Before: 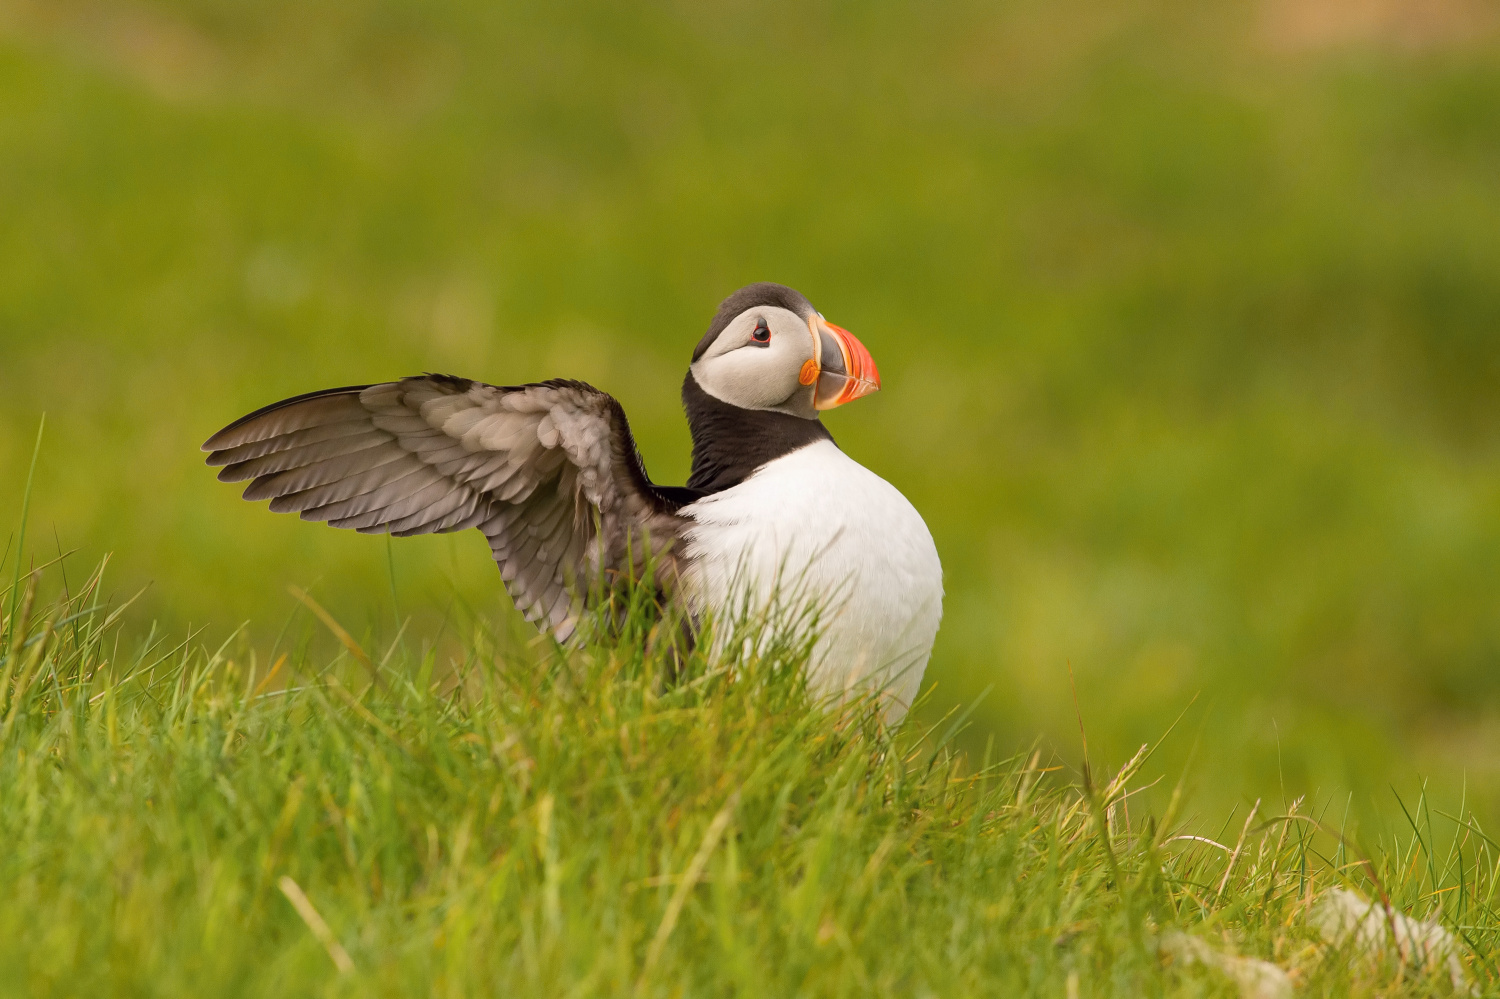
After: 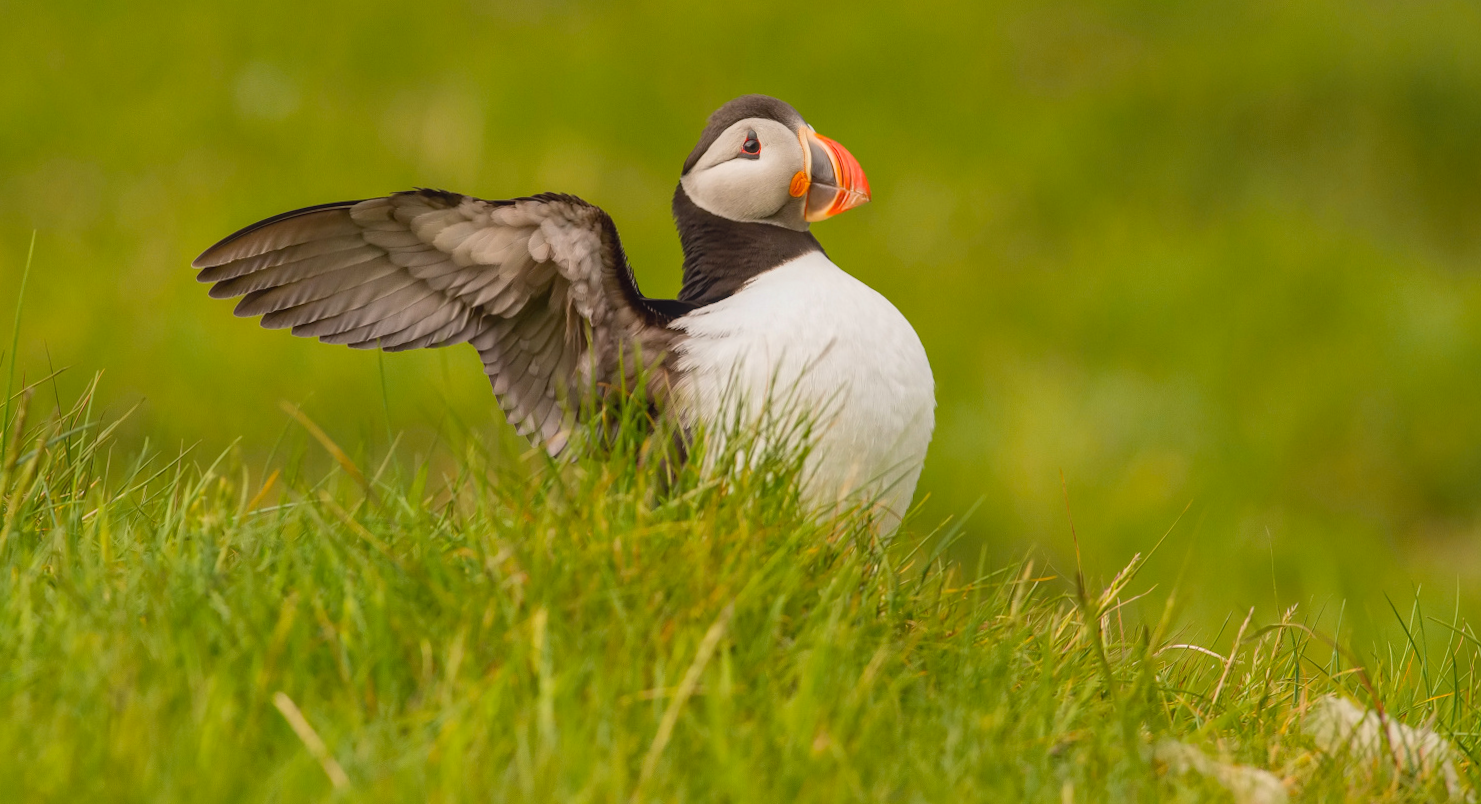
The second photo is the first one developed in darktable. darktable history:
local contrast: on, module defaults
crop and rotate: top 18.507%
lowpass: radius 0.1, contrast 0.85, saturation 1.1, unbound 0
rotate and perspective: rotation -0.45°, automatic cropping original format, crop left 0.008, crop right 0.992, crop top 0.012, crop bottom 0.988
